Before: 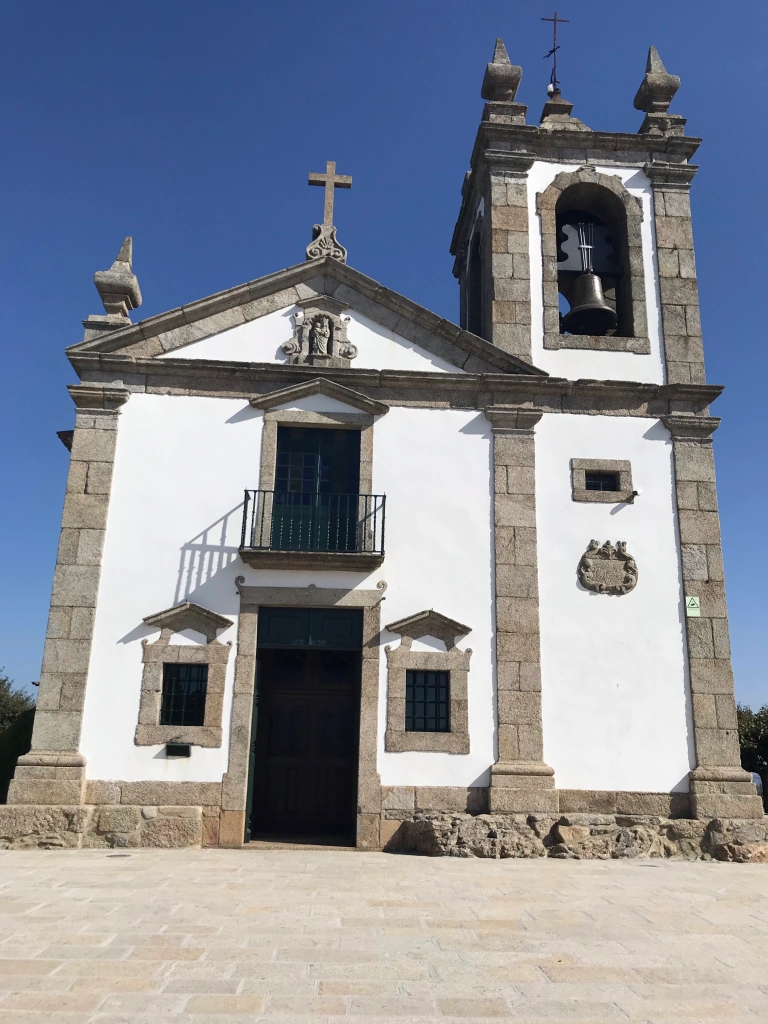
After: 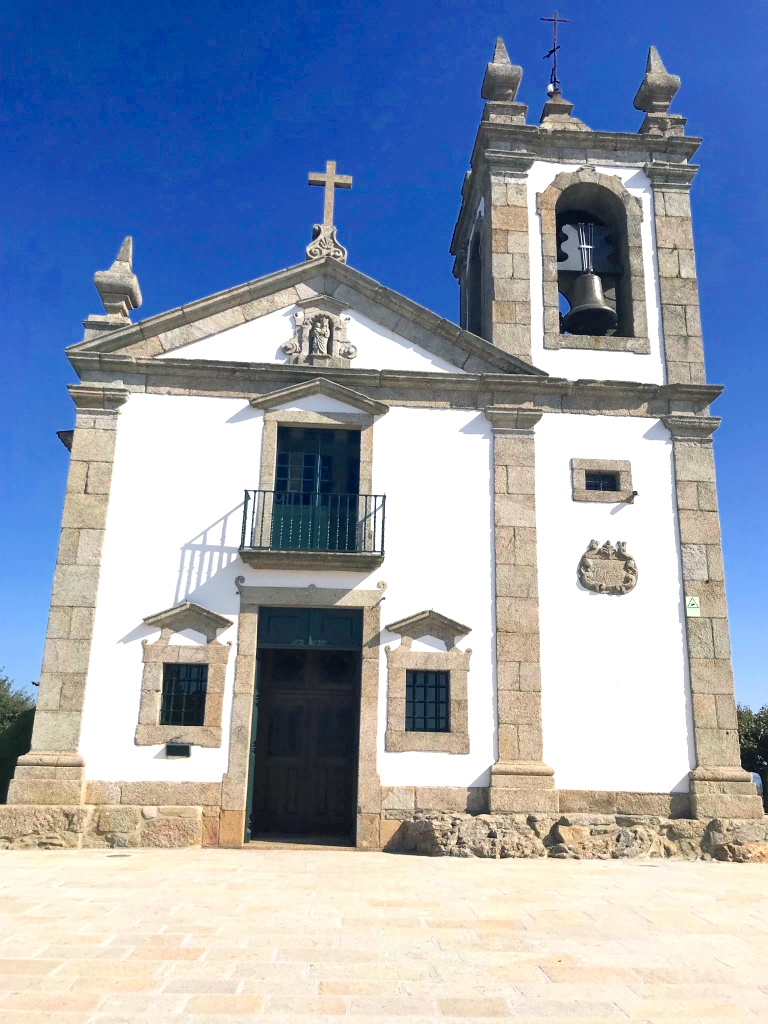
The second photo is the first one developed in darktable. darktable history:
color balance rgb: shadows lift › chroma 2.024%, shadows lift › hue 215.08°, perceptual saturation grading › global saturation 25.589%, perceptual brilliance grading › global brilliance 2.763%, global vibrance 0.805%, saturation formula JzAzBz (2021)
contrast brightness saturation: brightness 0.152
exposure: exposure 0.472 EV, compensate highlight preservation false
